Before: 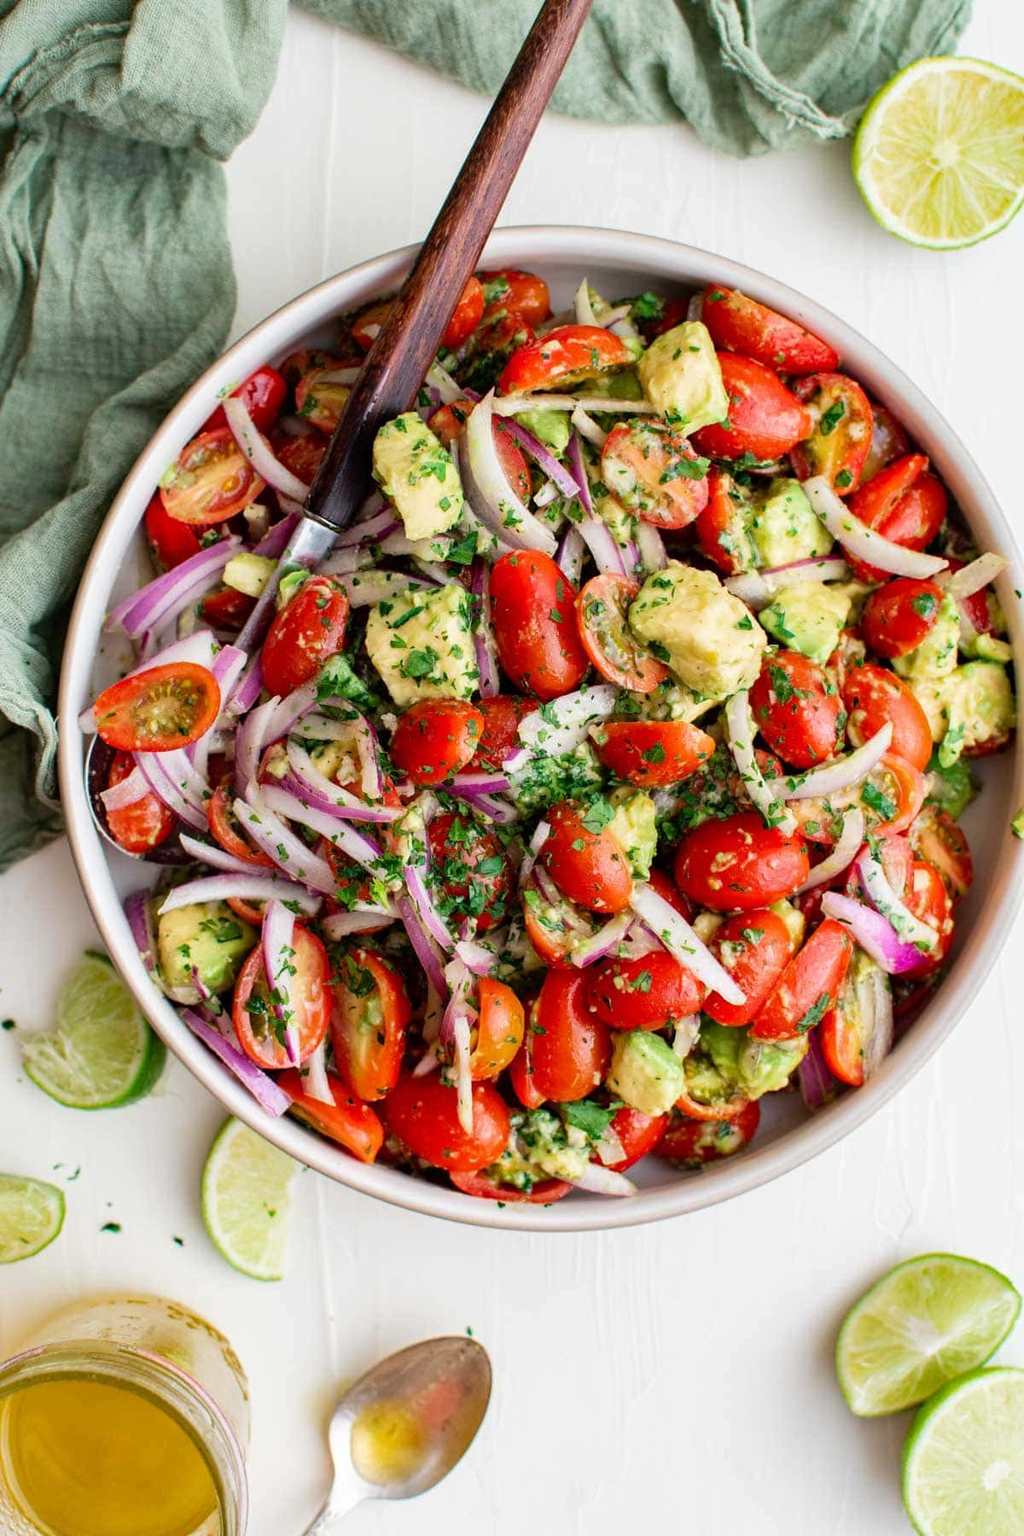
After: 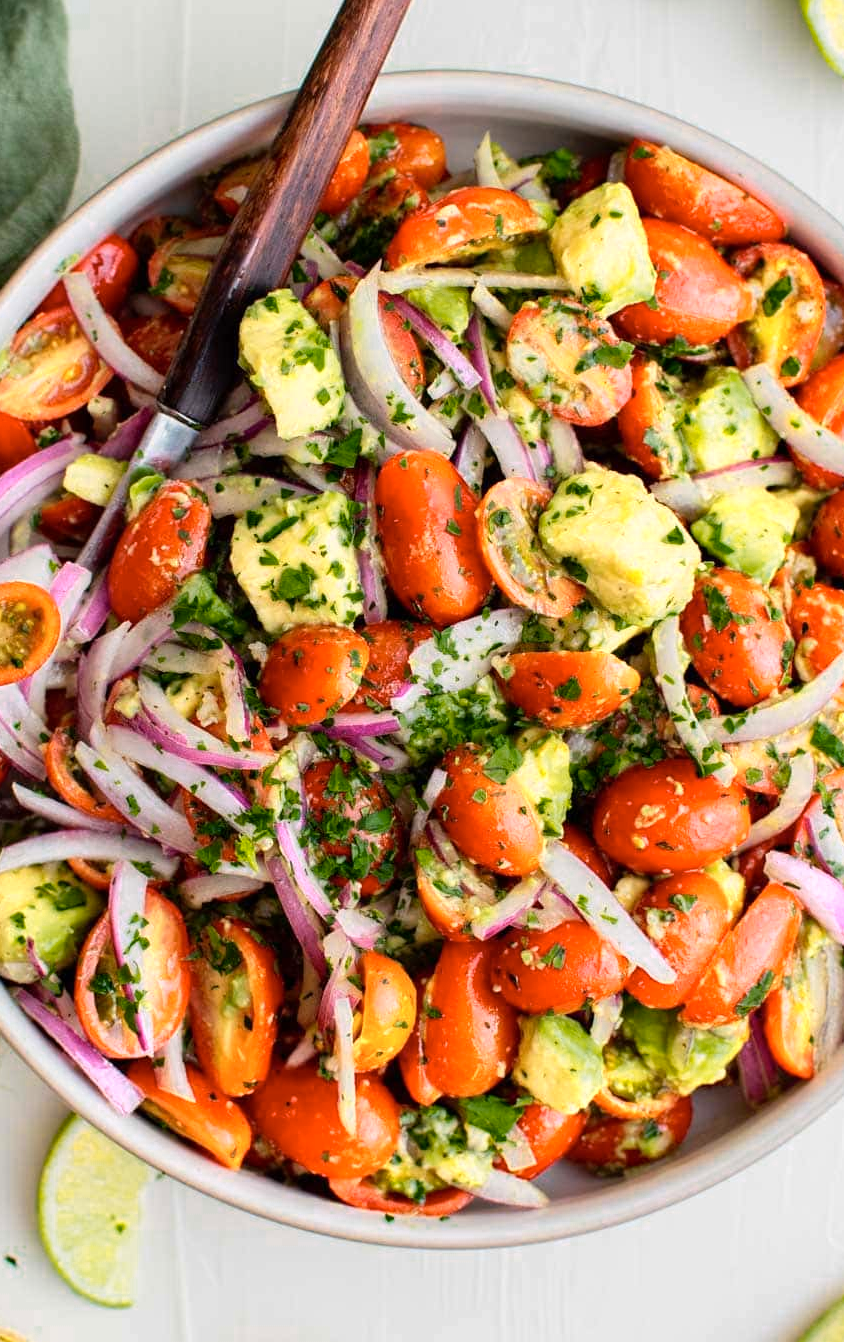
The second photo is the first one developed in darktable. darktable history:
color zones: curves: ch0 [(0.099, 0.624) (0.257, 0.596) (0.384, 0.376) (0.529, 0.492) (0.697, 0.564) (0.768, 0.532) (0.908, 0.644)]; ch1 [(0.112, 0.564) (0.254, 0.612) (0.432, 0.676) (0.592, 0.456) (0.743, 0.684) (0.888, 0.536)]; ch2 [(0.25, 0.5) (0.469, 0.36) (0.75, 0.5)]
exposure: exposure -0.111 EV, compensate highlight preservation false
crop and rotate: left 16.564%, top 10.815%, right 13.031%, bottom 14.629%
